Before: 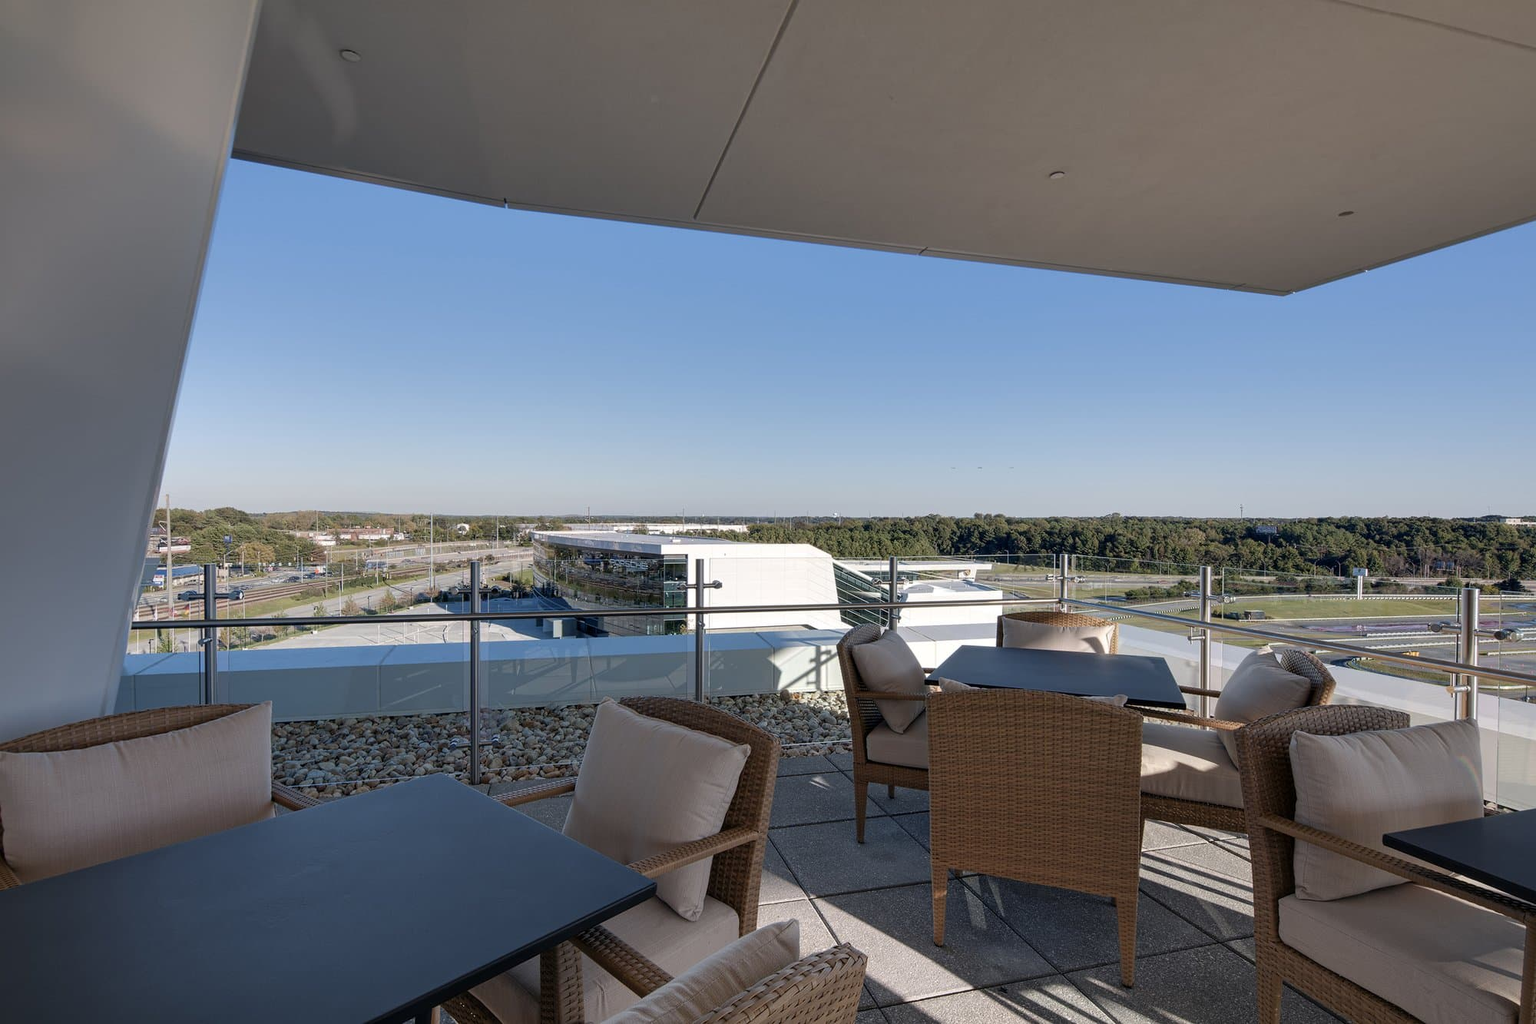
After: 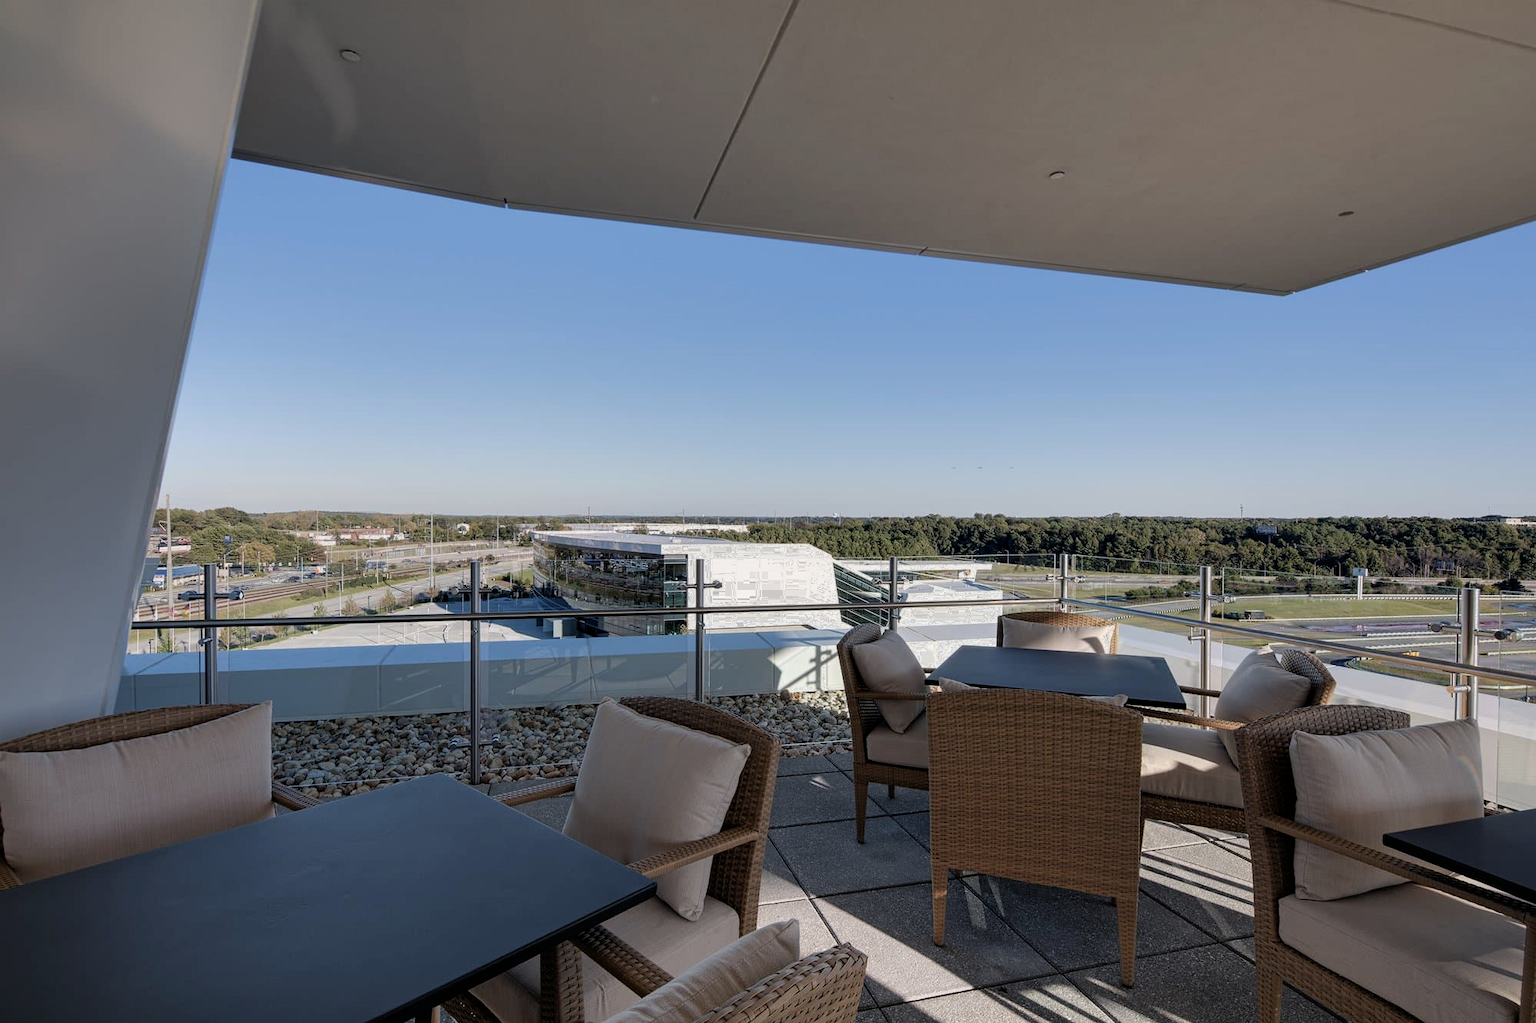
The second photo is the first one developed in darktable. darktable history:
filmic rgb: middle gray luminance 18.34%, black relative exposure -11.52 EV, white relative exposure 2.54 EV, threshold 2.97 EV, target black luminance 0%, hardness 8.46, latitude 98.41%, contrast 1.08, shadows ↔ highlights balance 0.354%, enable highlight reconstruction true
exposure: exposure -0.026 EV, compensate highlight preservation false
